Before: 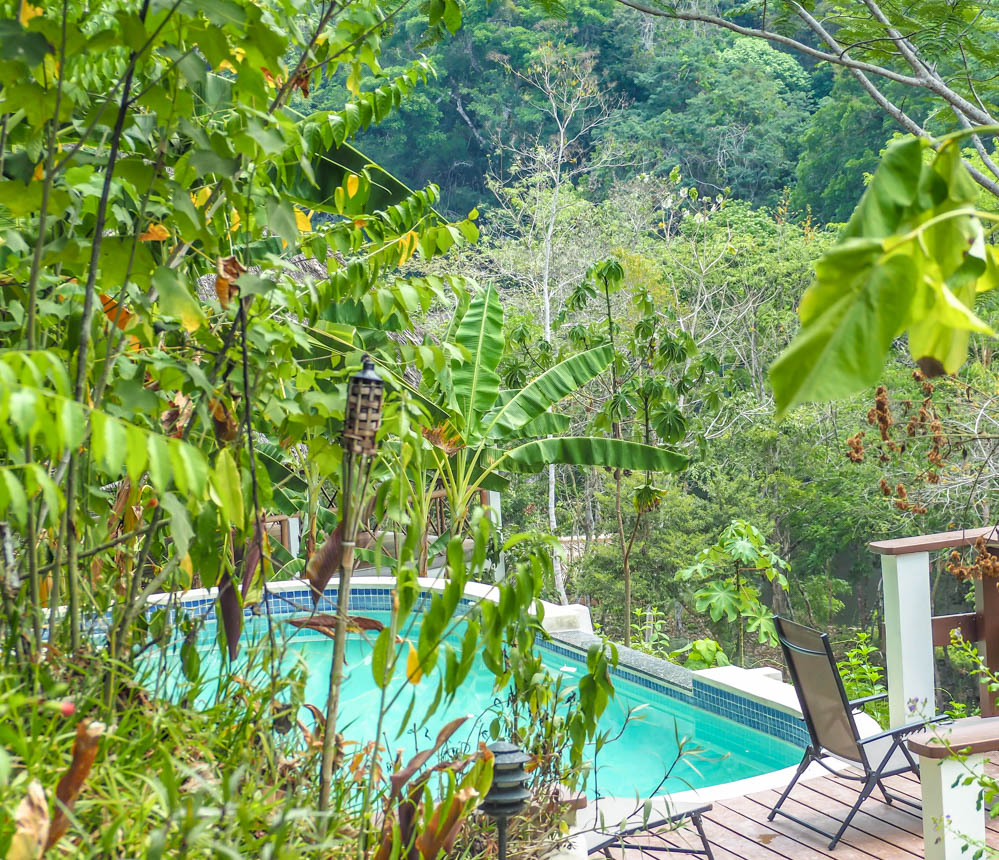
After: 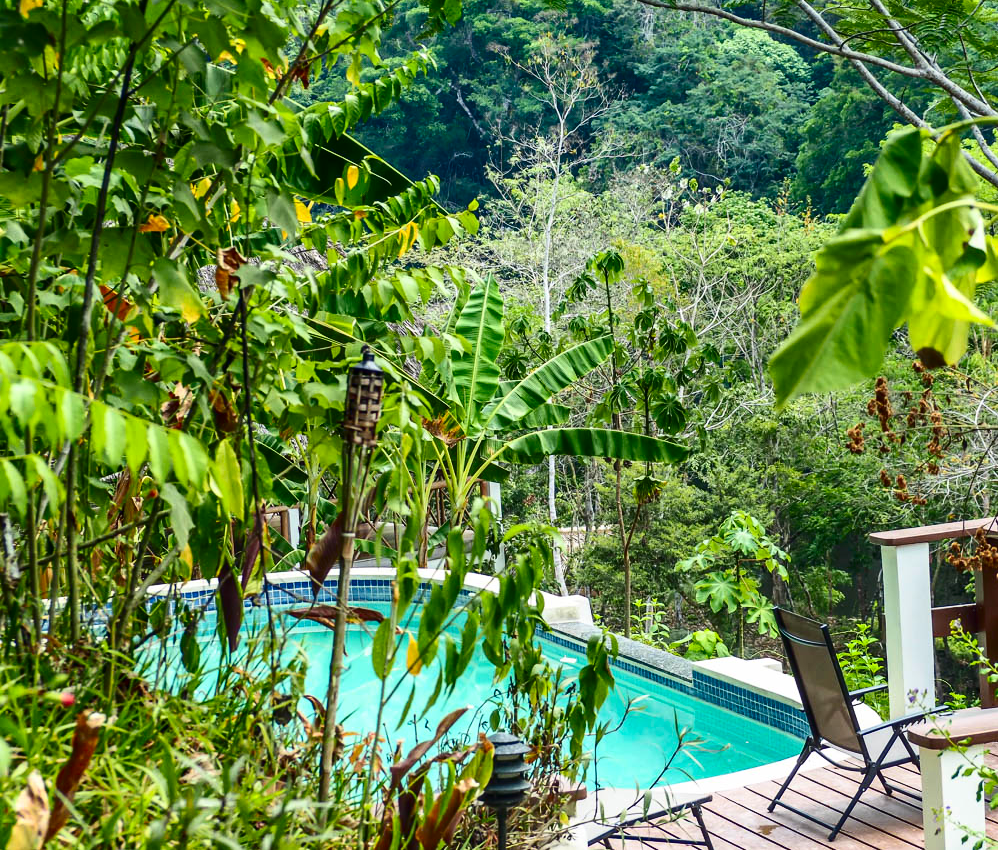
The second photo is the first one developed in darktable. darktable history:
crop: top 1.049%, right 0.001%
contrast brightness saturation: contrast 0.24, brightness -0.24, saturation 0.14
